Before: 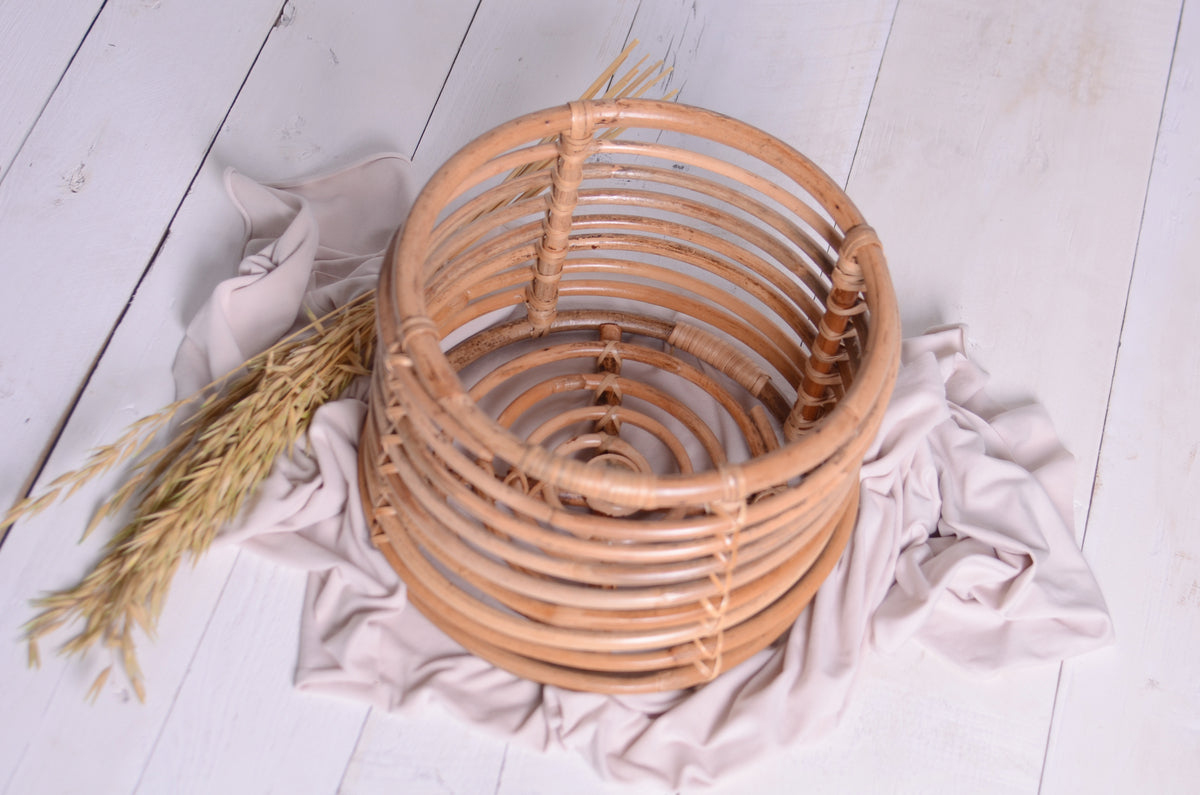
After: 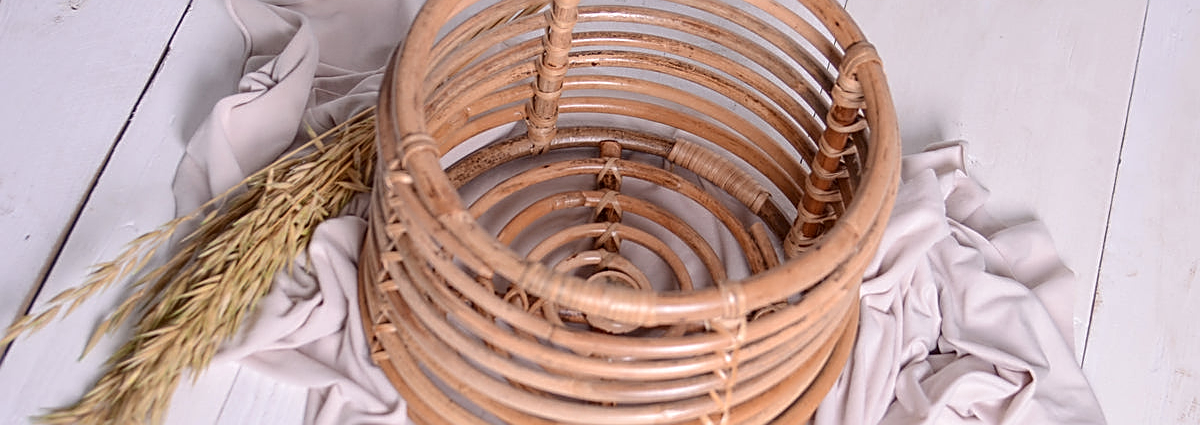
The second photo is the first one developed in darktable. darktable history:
crop and rotate: top 23.043%, bottom 23.437%
local contrast: on, module defaults
sharpen: amount 0.901
